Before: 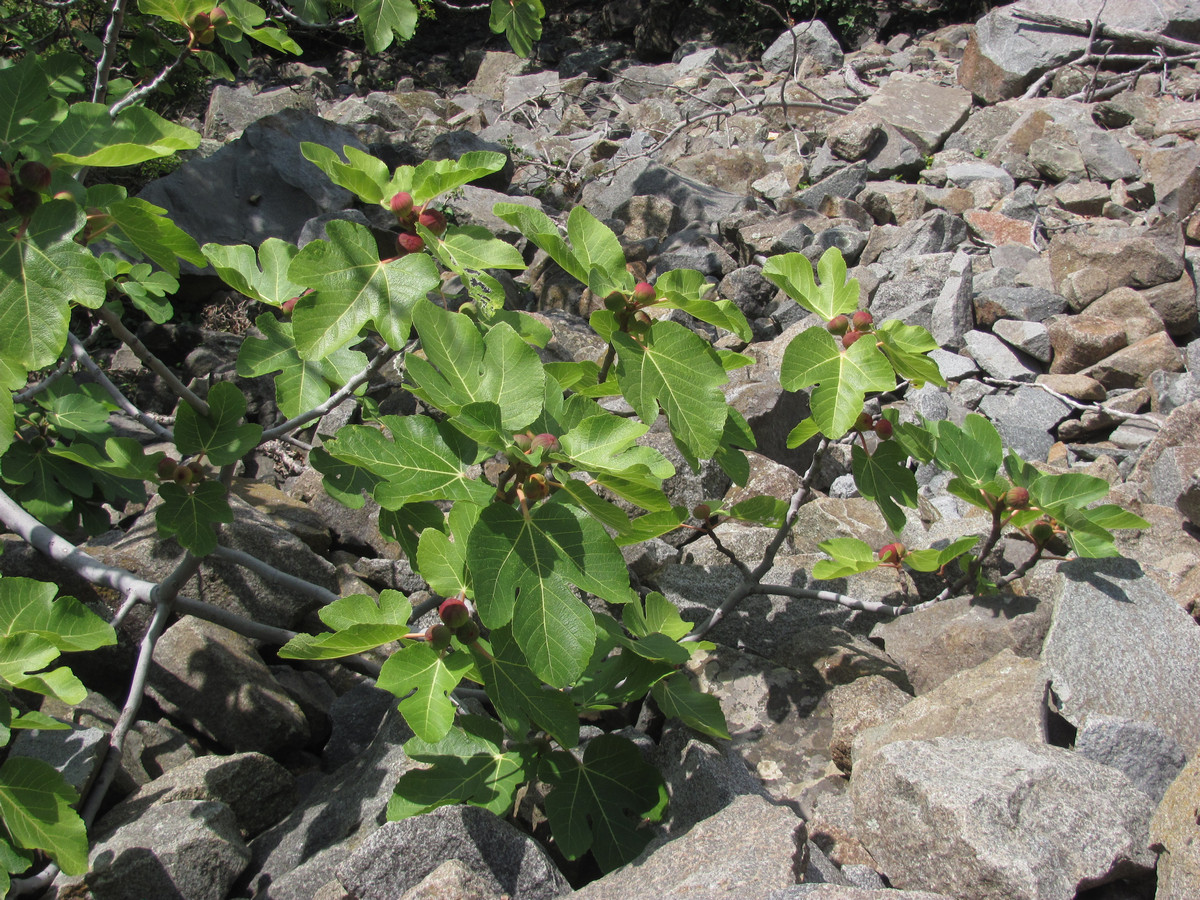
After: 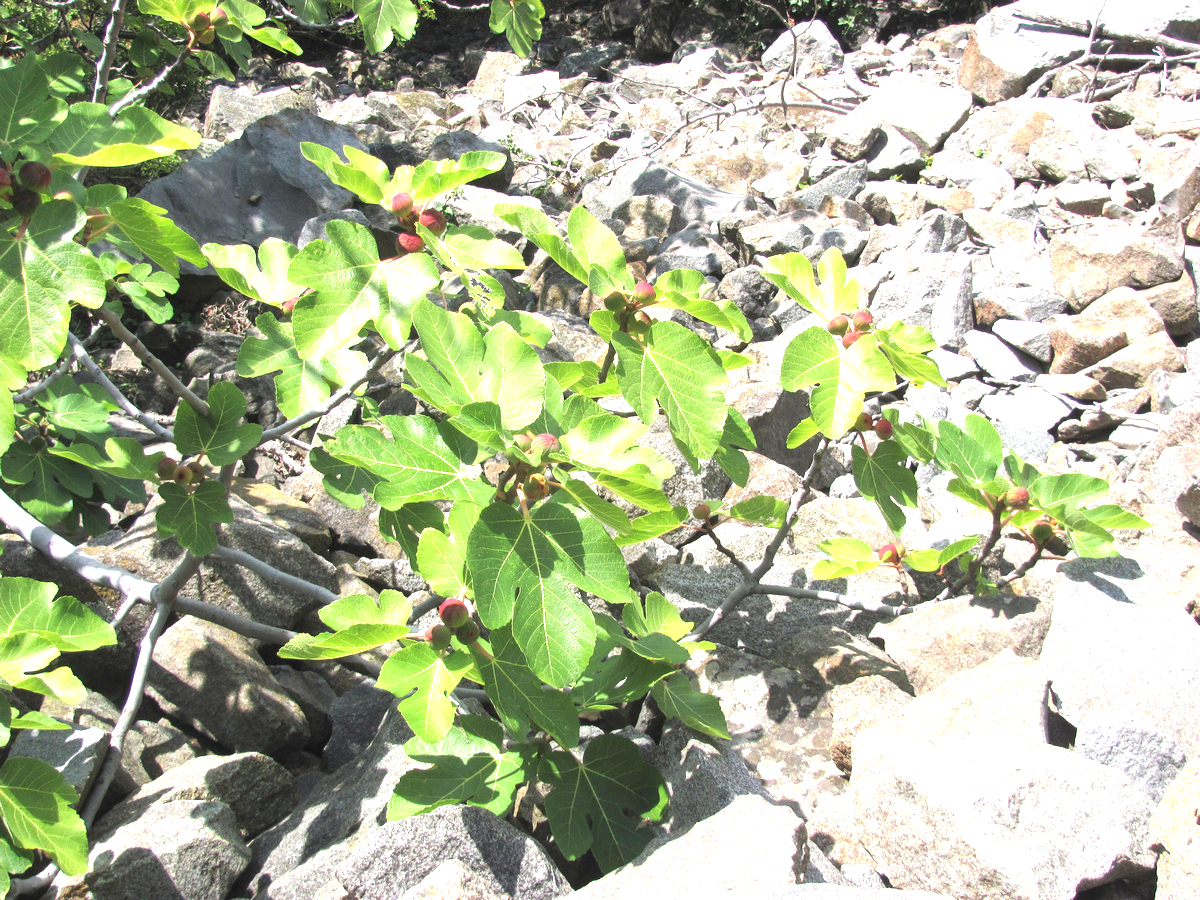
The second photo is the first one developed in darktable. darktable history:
exposure: black level correction 0, exposure 1.752 EV, compensate highlight preservation false
